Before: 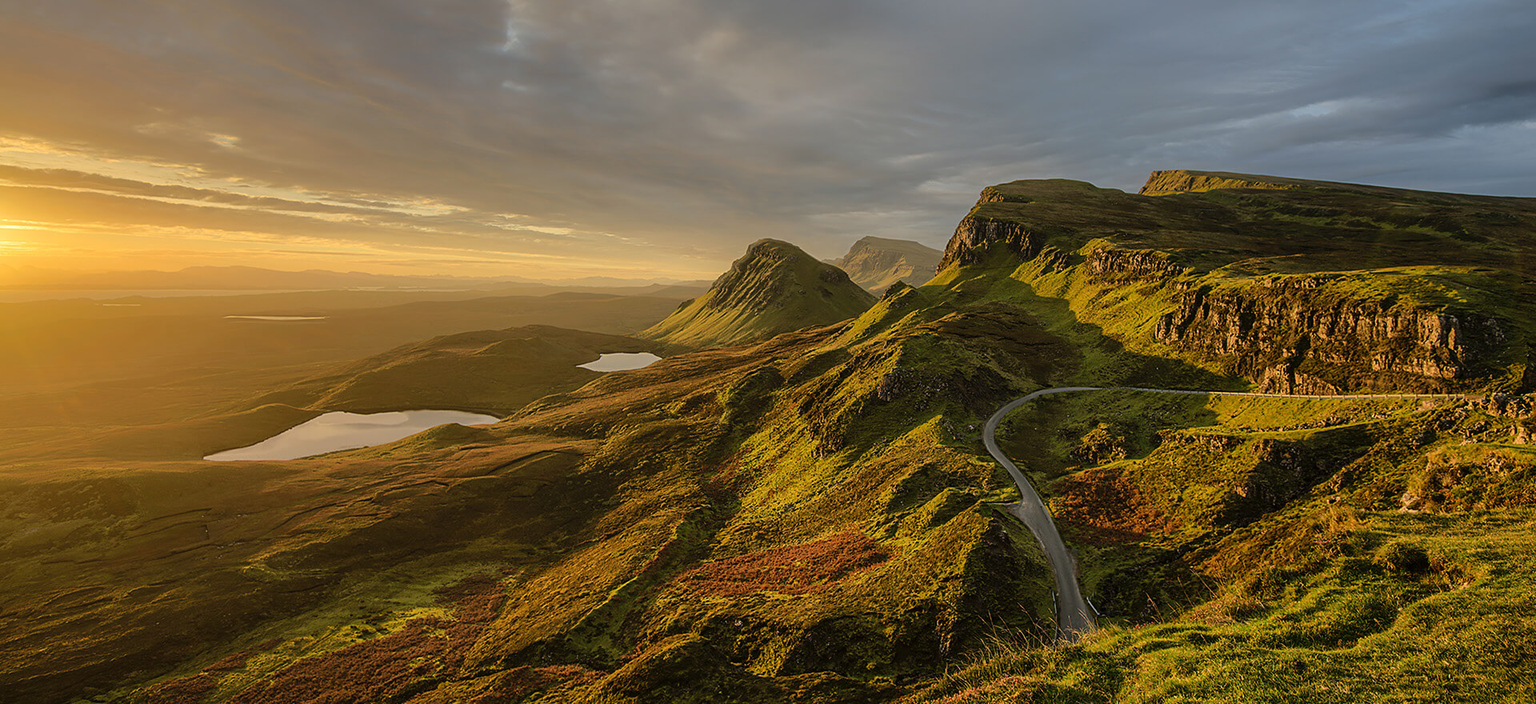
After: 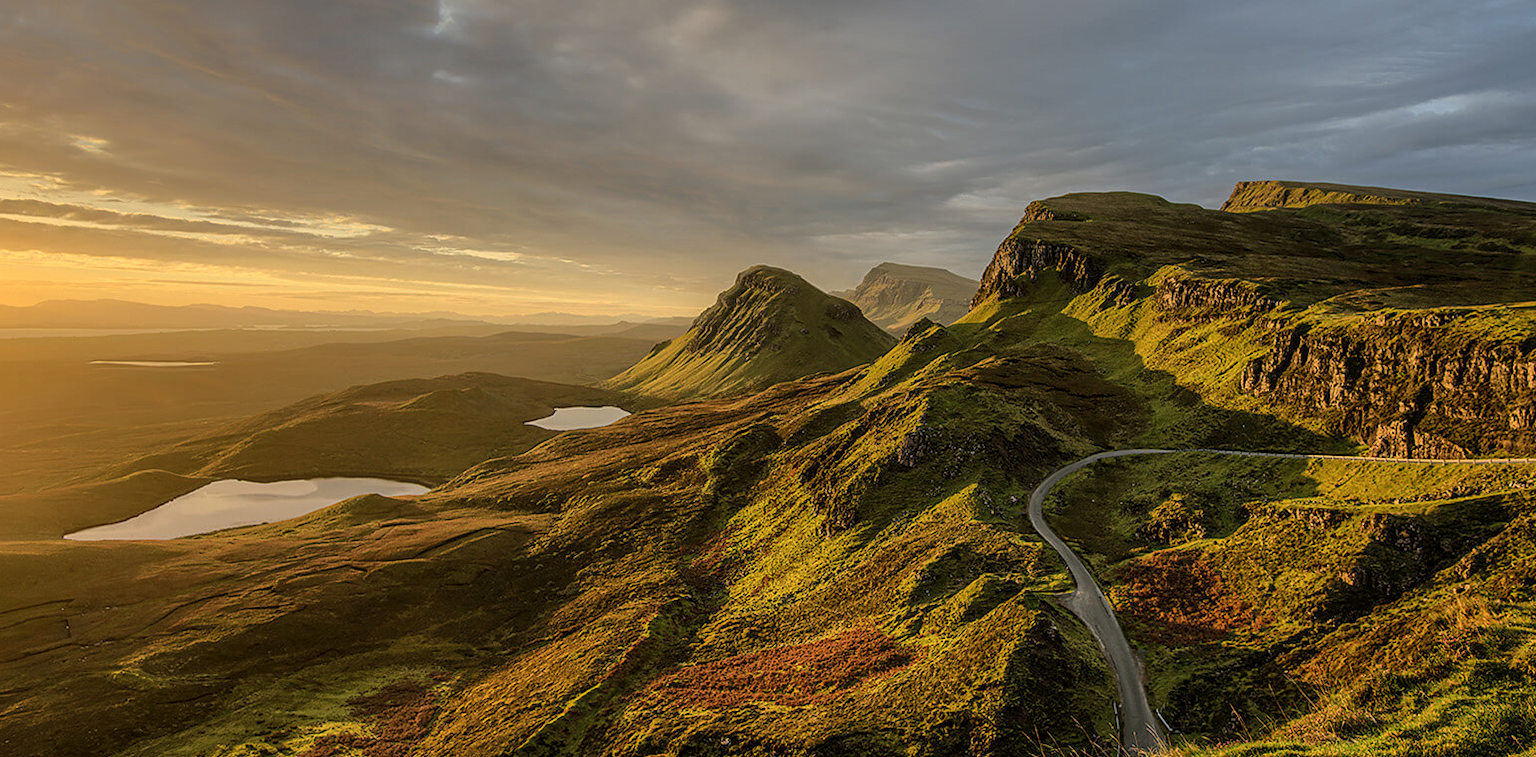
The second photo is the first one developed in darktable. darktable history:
local contrast: on, module defaults
crop: left 9.929%, top 3.475%, right 9.188%, bottom 9.529%
